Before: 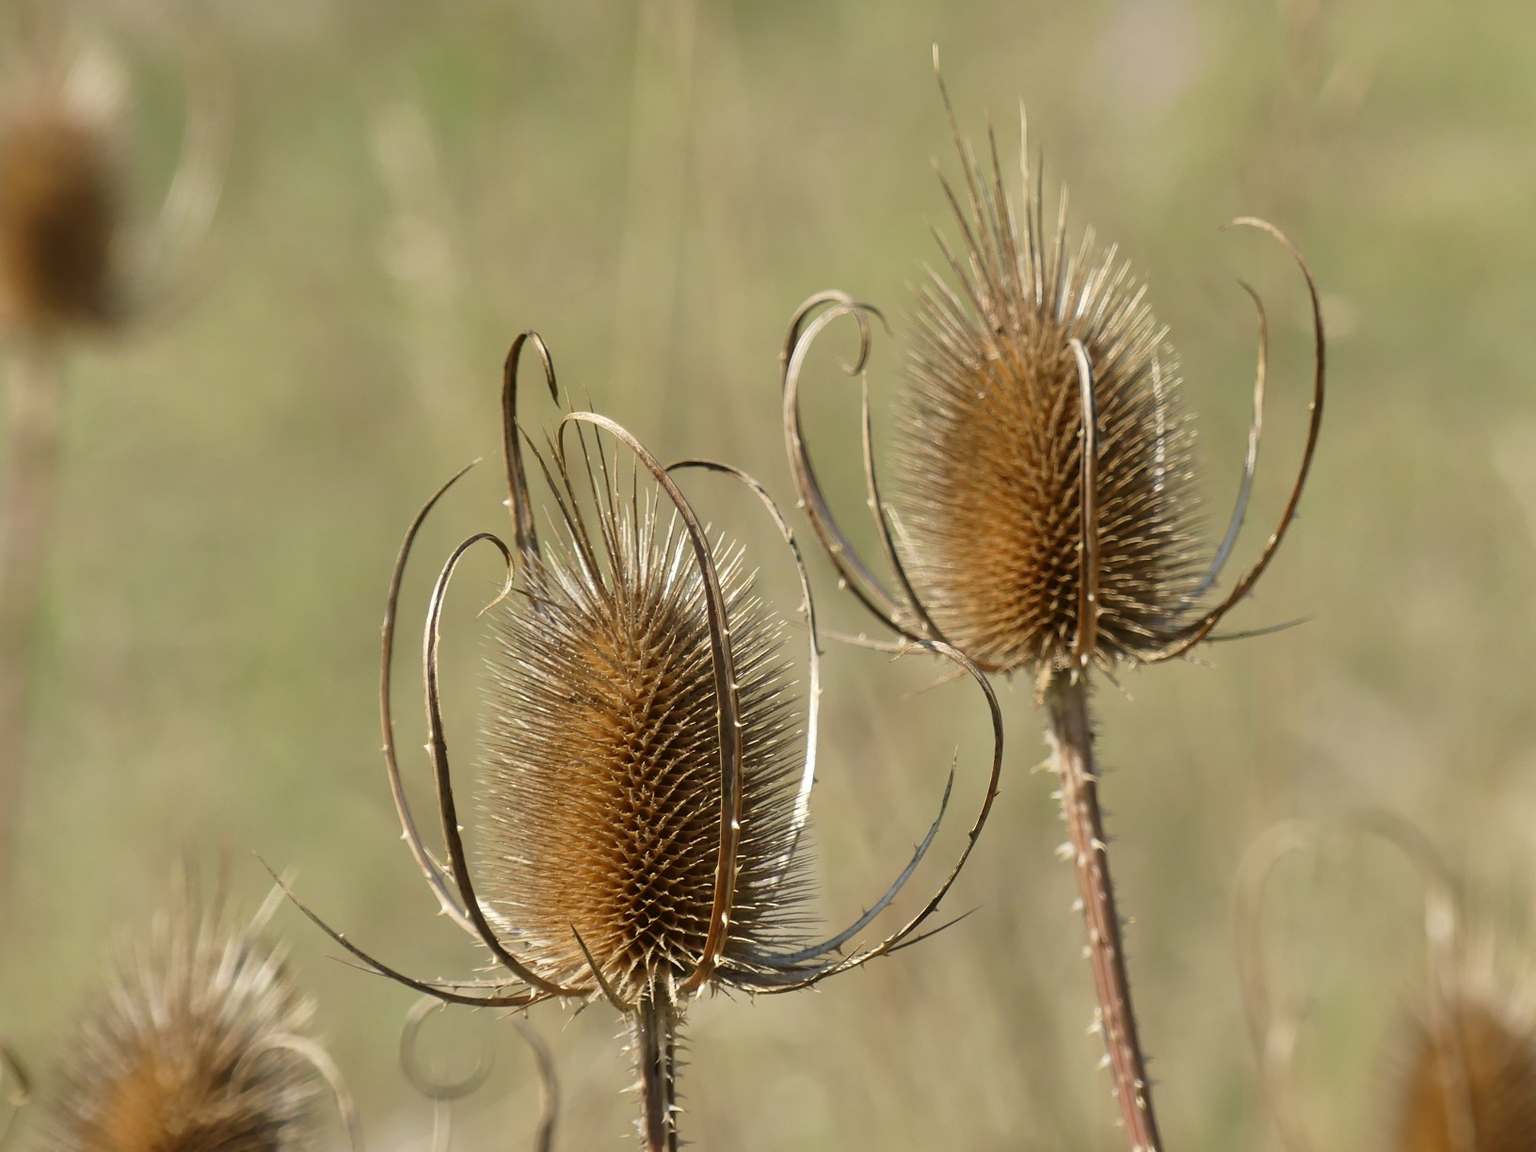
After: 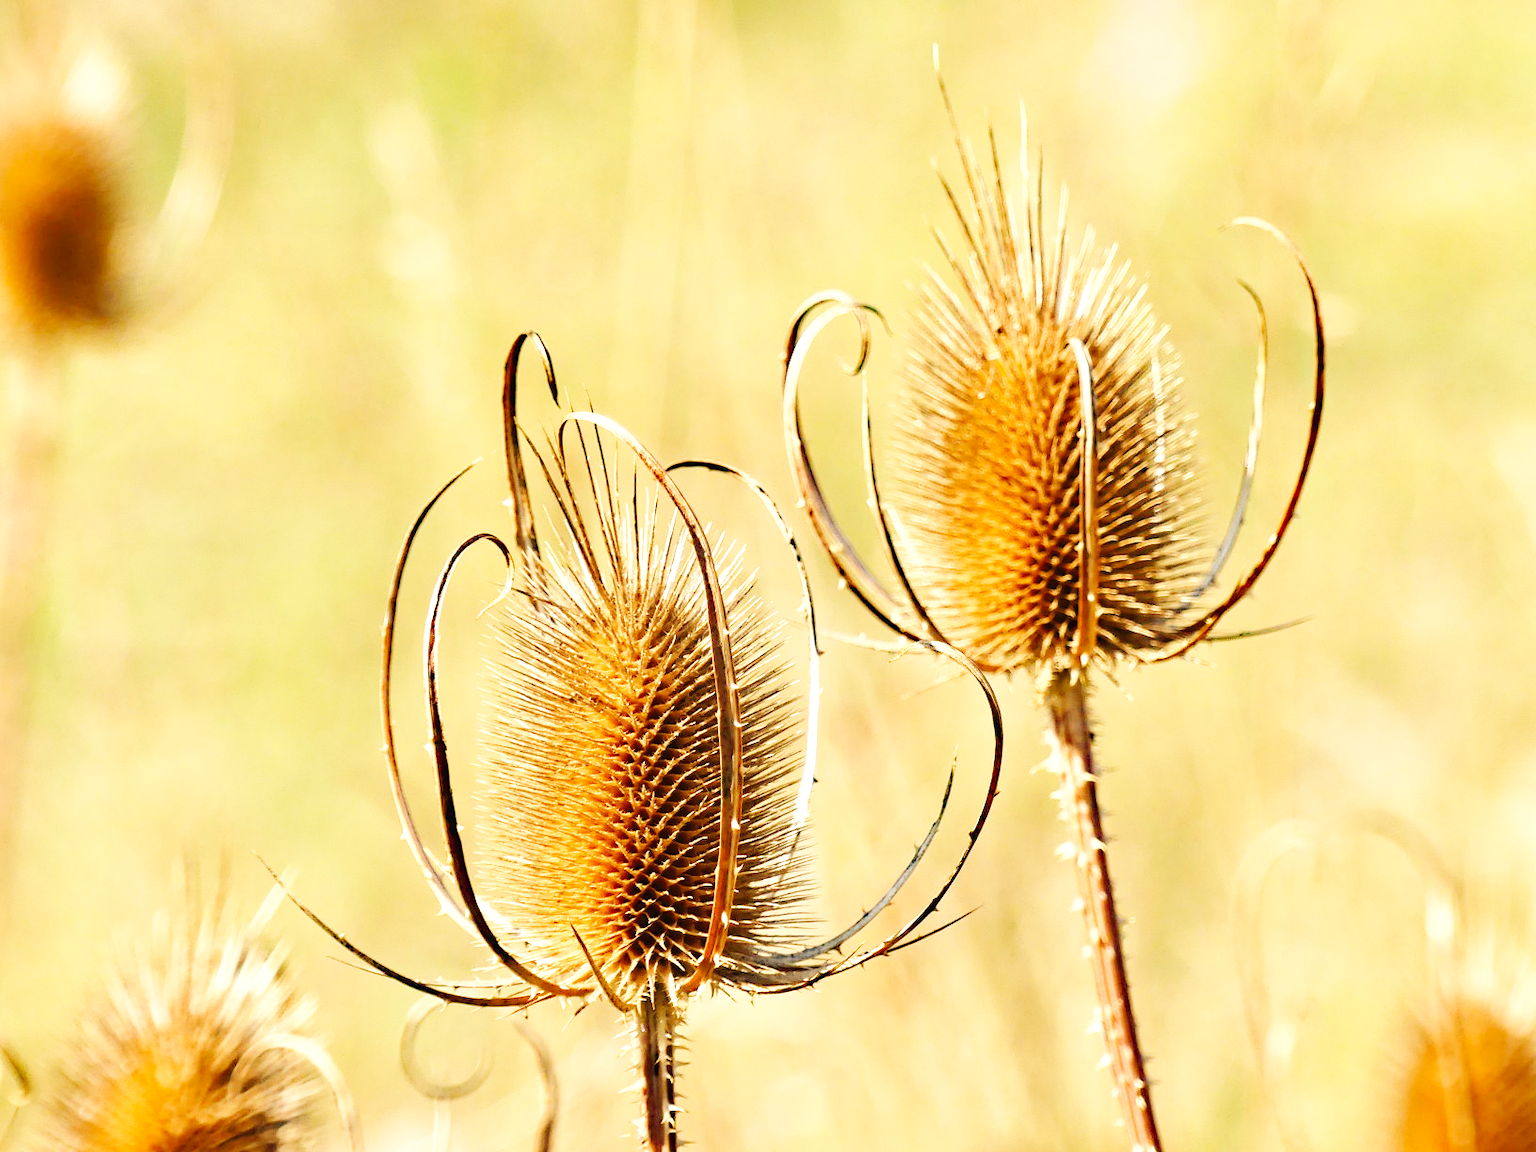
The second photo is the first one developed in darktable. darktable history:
exposure: black level correction 0, exposure 0.5 EV, compensate highlight preservation false
white balance: red 1.138, green 0.996, blue 0.812
tone equalizer: on, module defaults
base curve: curves: ch0 [(0, 0.003) (0.001, 0.002) (0.006, 0.004) (0.02, 0.022) (0.048, 0.086) (0.094, 0.234) (0.162, 0.431) (0.258, 0.629) (0.385, 0.8) (0.548, 0.918) (0.751, 0.988) (1, 1)], preserve colors none
haze removal: strength 0.42, compatibility mode true, adaptive false
